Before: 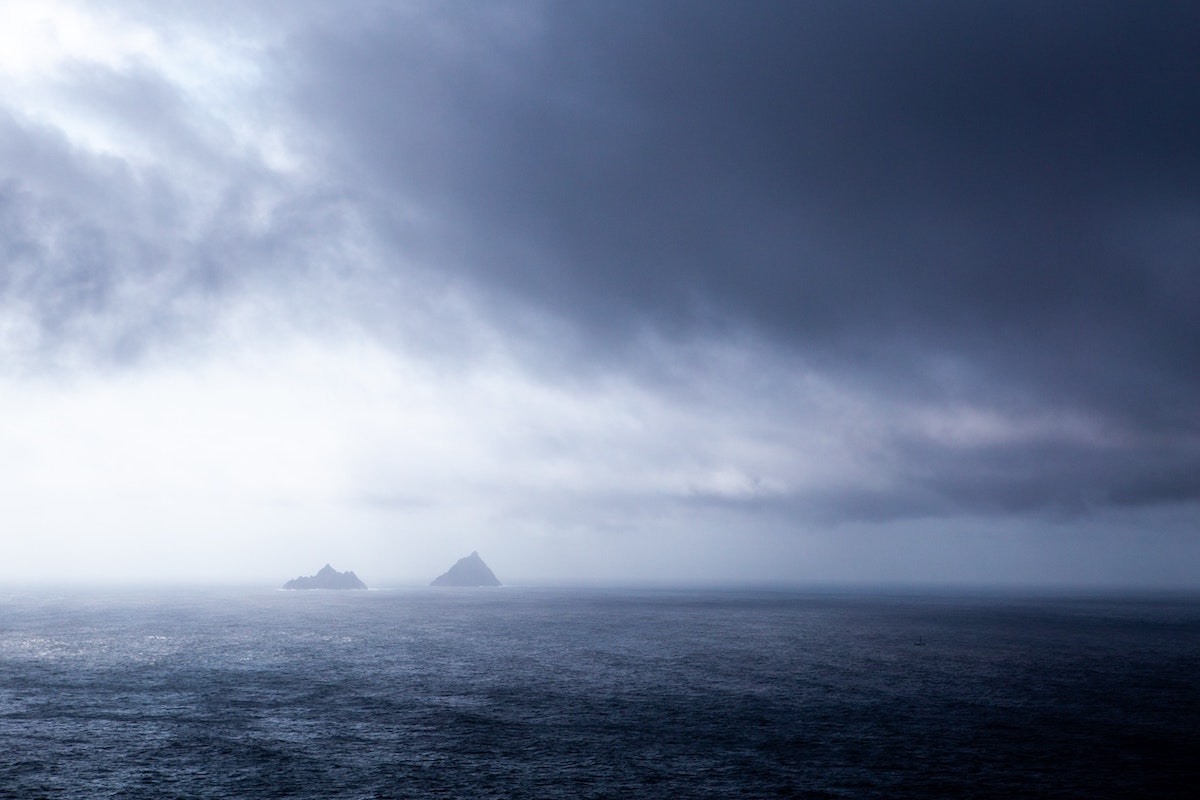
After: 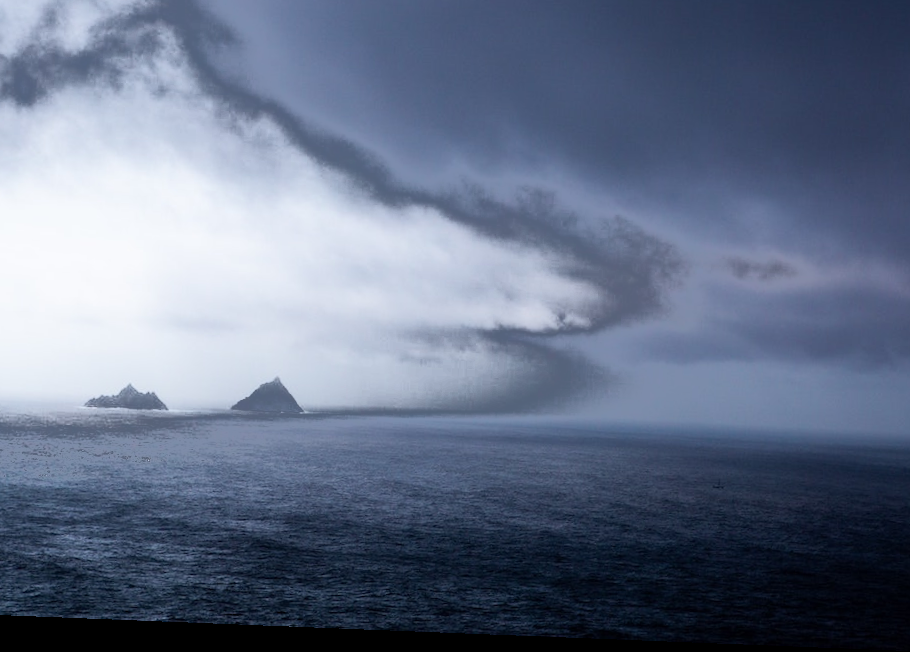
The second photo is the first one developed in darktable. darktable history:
fill light: exposure -0.73 EV, center 0.69, width 2.2
crop: left 16.871%, top 22.857%, right 9.116%
rotate and perspective: rotation 2.27°, automatic cropping off
